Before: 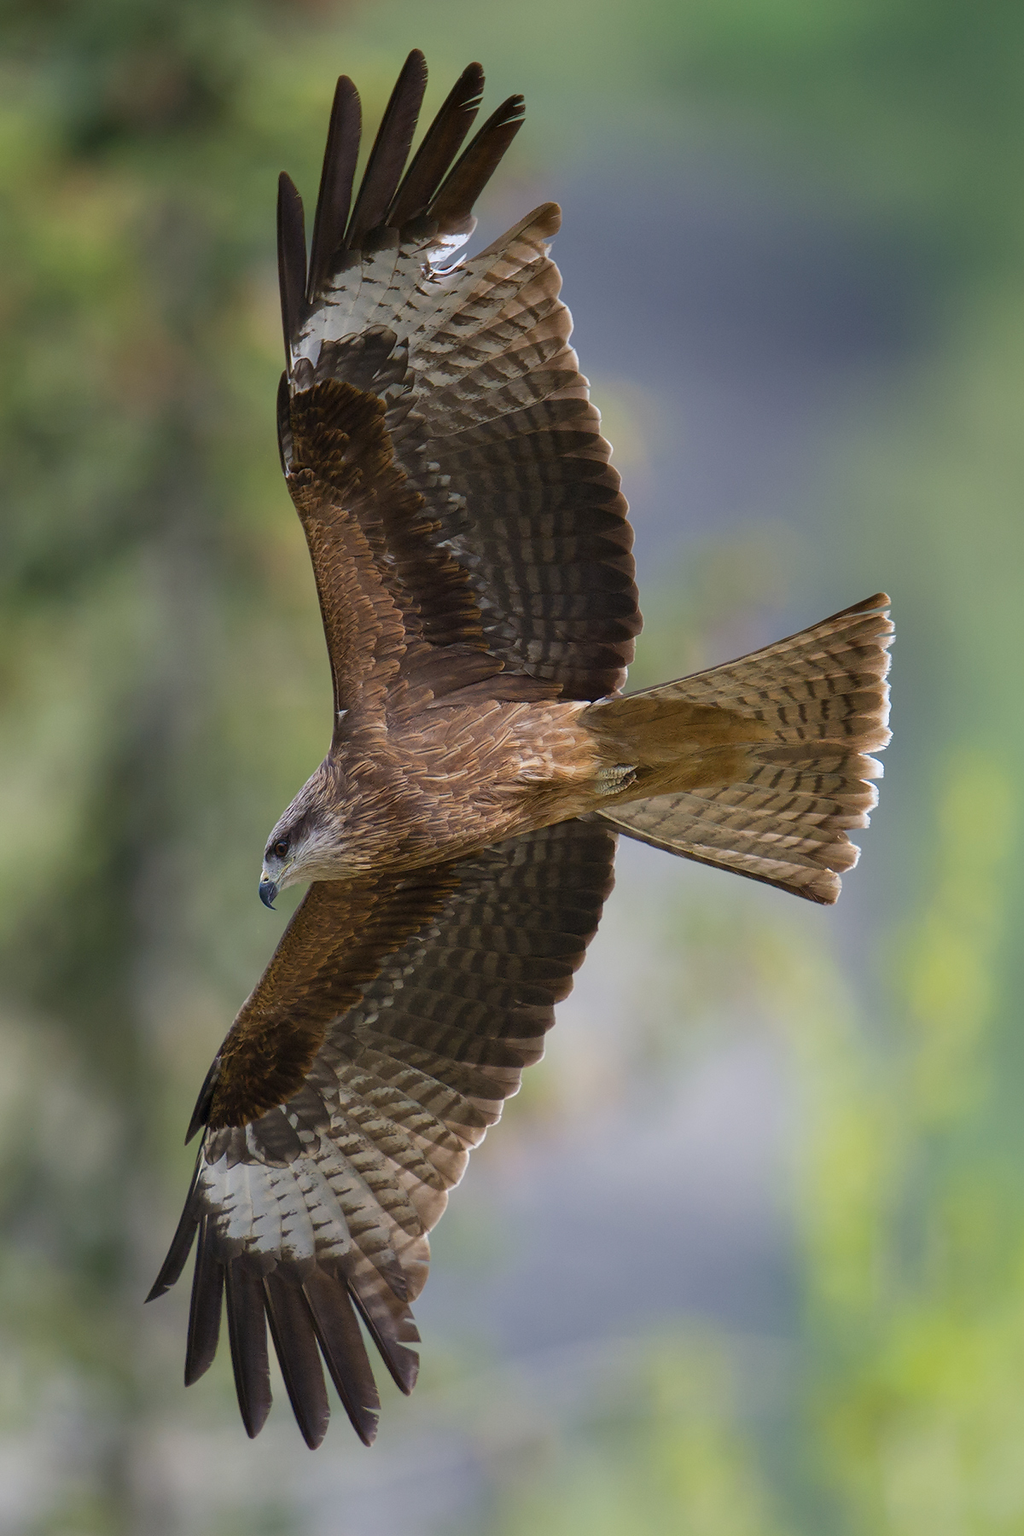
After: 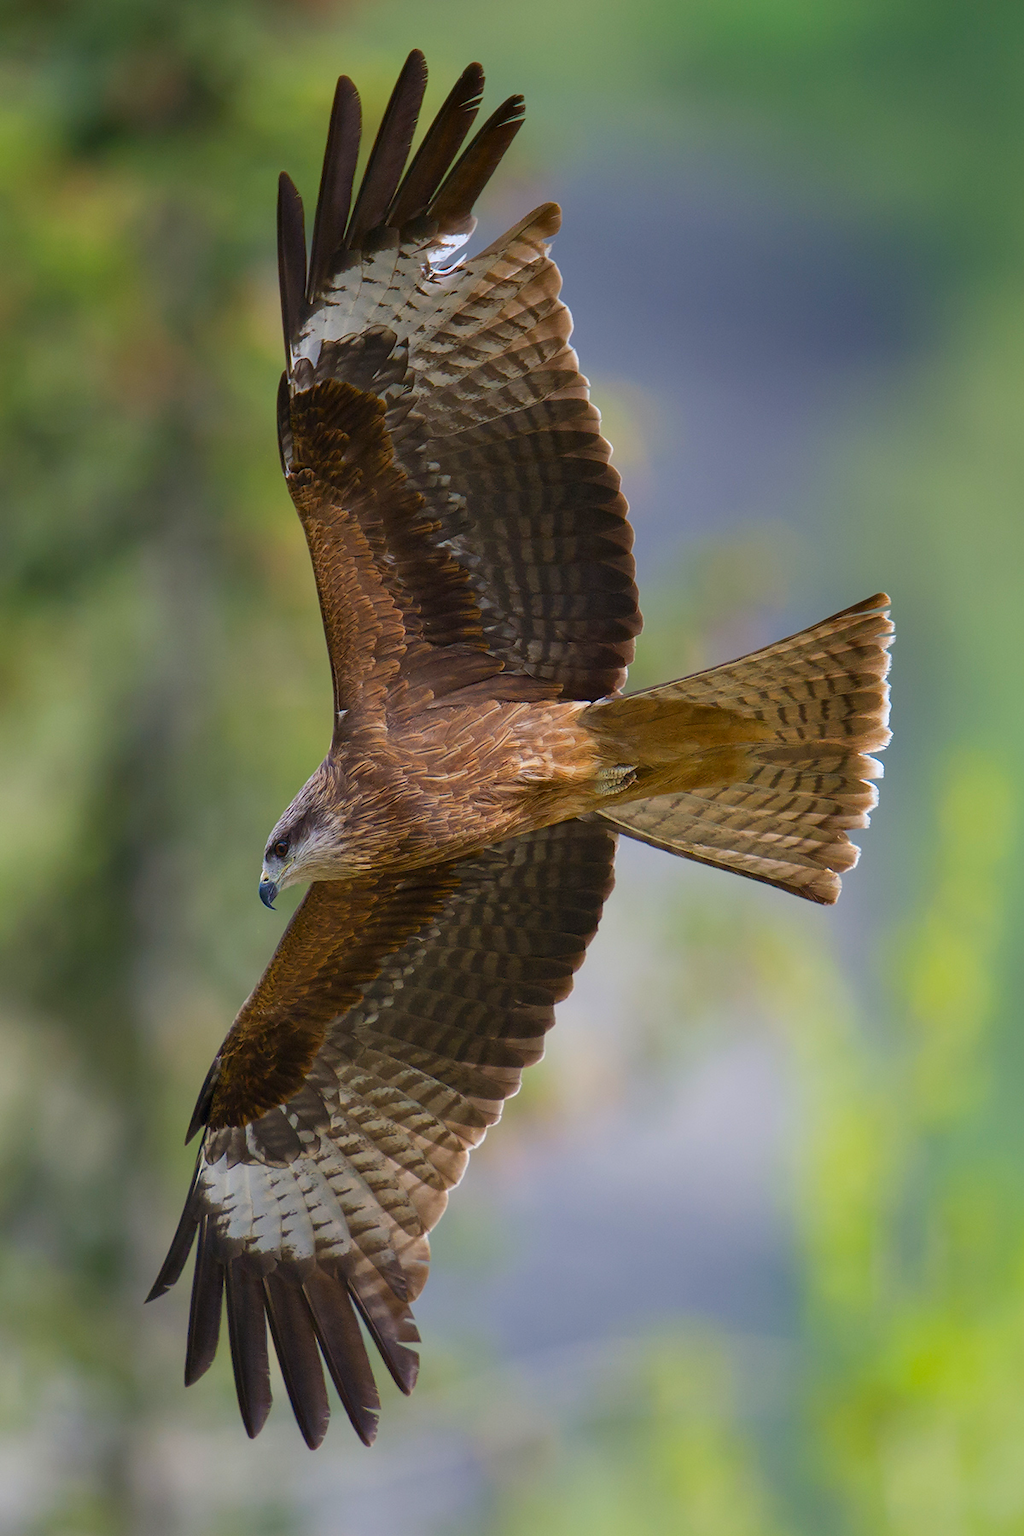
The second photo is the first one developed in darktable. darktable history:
color correction: highlights b* -0.007, saturation 1.36
